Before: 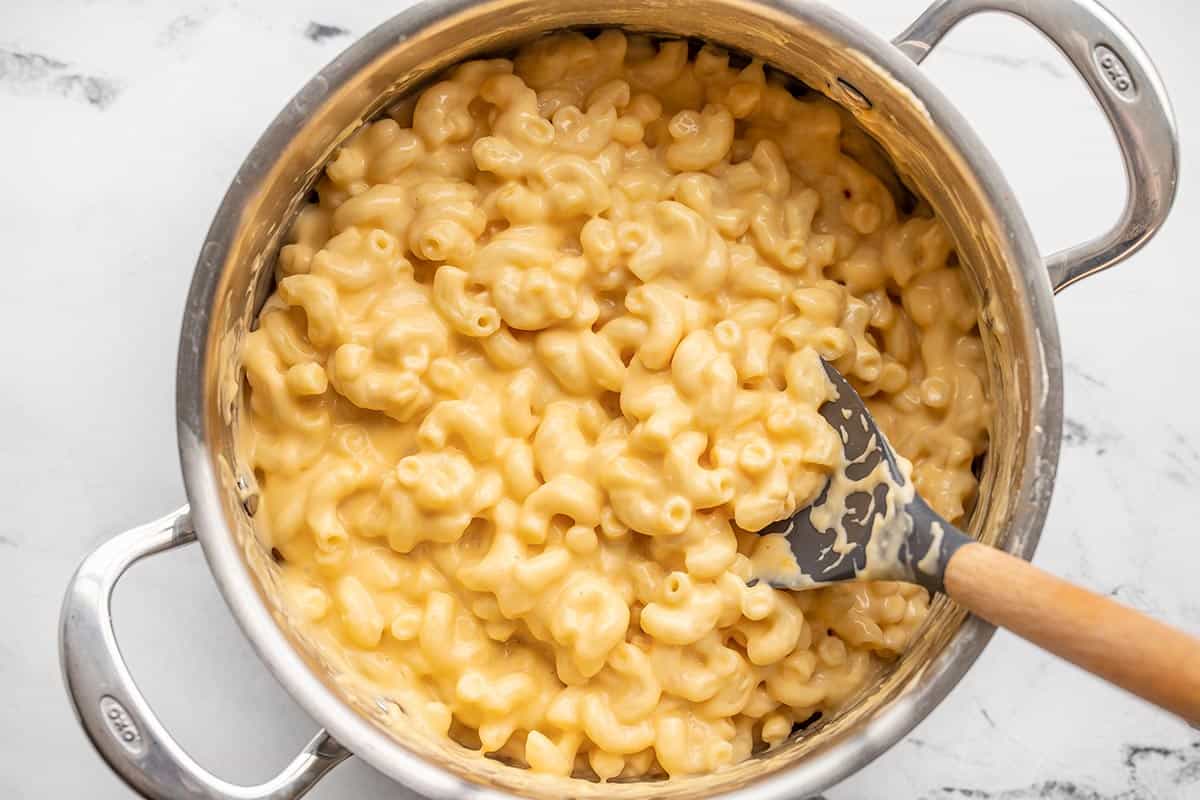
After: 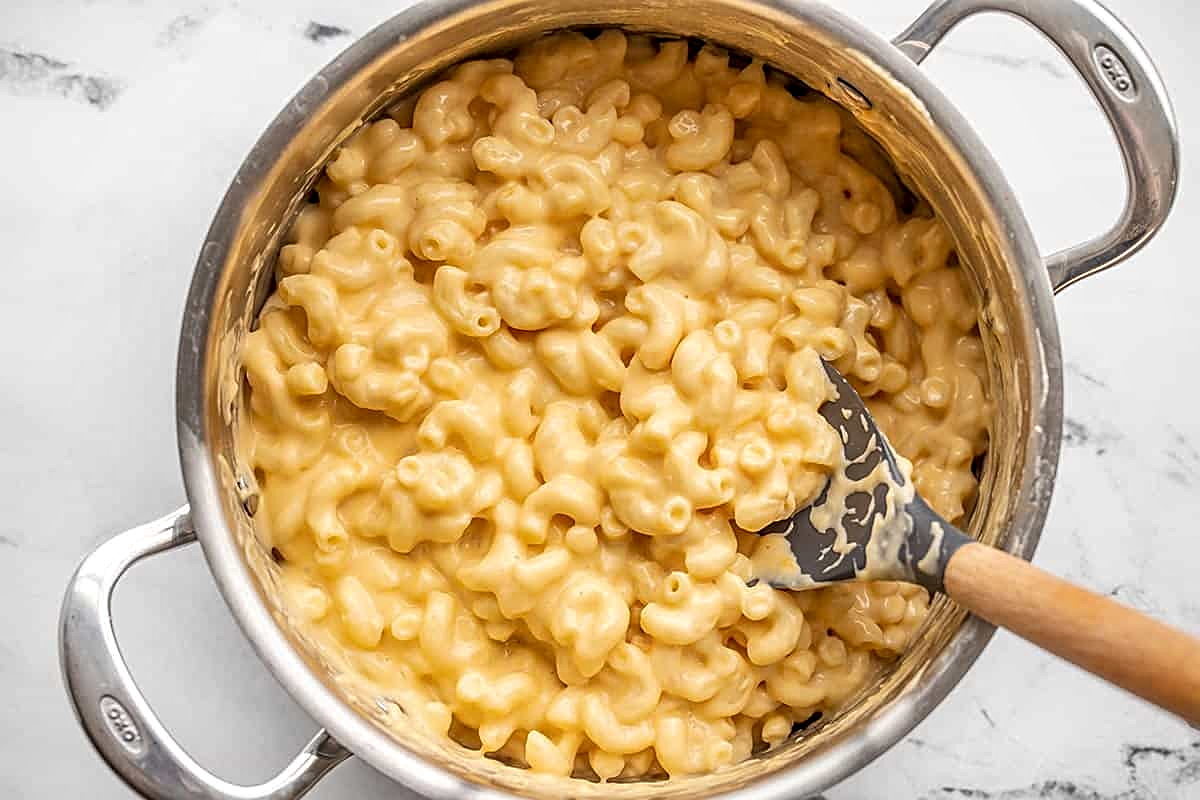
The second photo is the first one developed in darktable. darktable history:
sharpen: amount 0.589
shadows and highlights: shadows 36.28, highlights -26.92, soften with gaussian
tone equalizer: edges refinement/feathering 500, mask exposure compensation -1.57 EV, preserve details no
local contrast: highlights 107%, shadows 101%, detail 119%, midtone range 0.2
